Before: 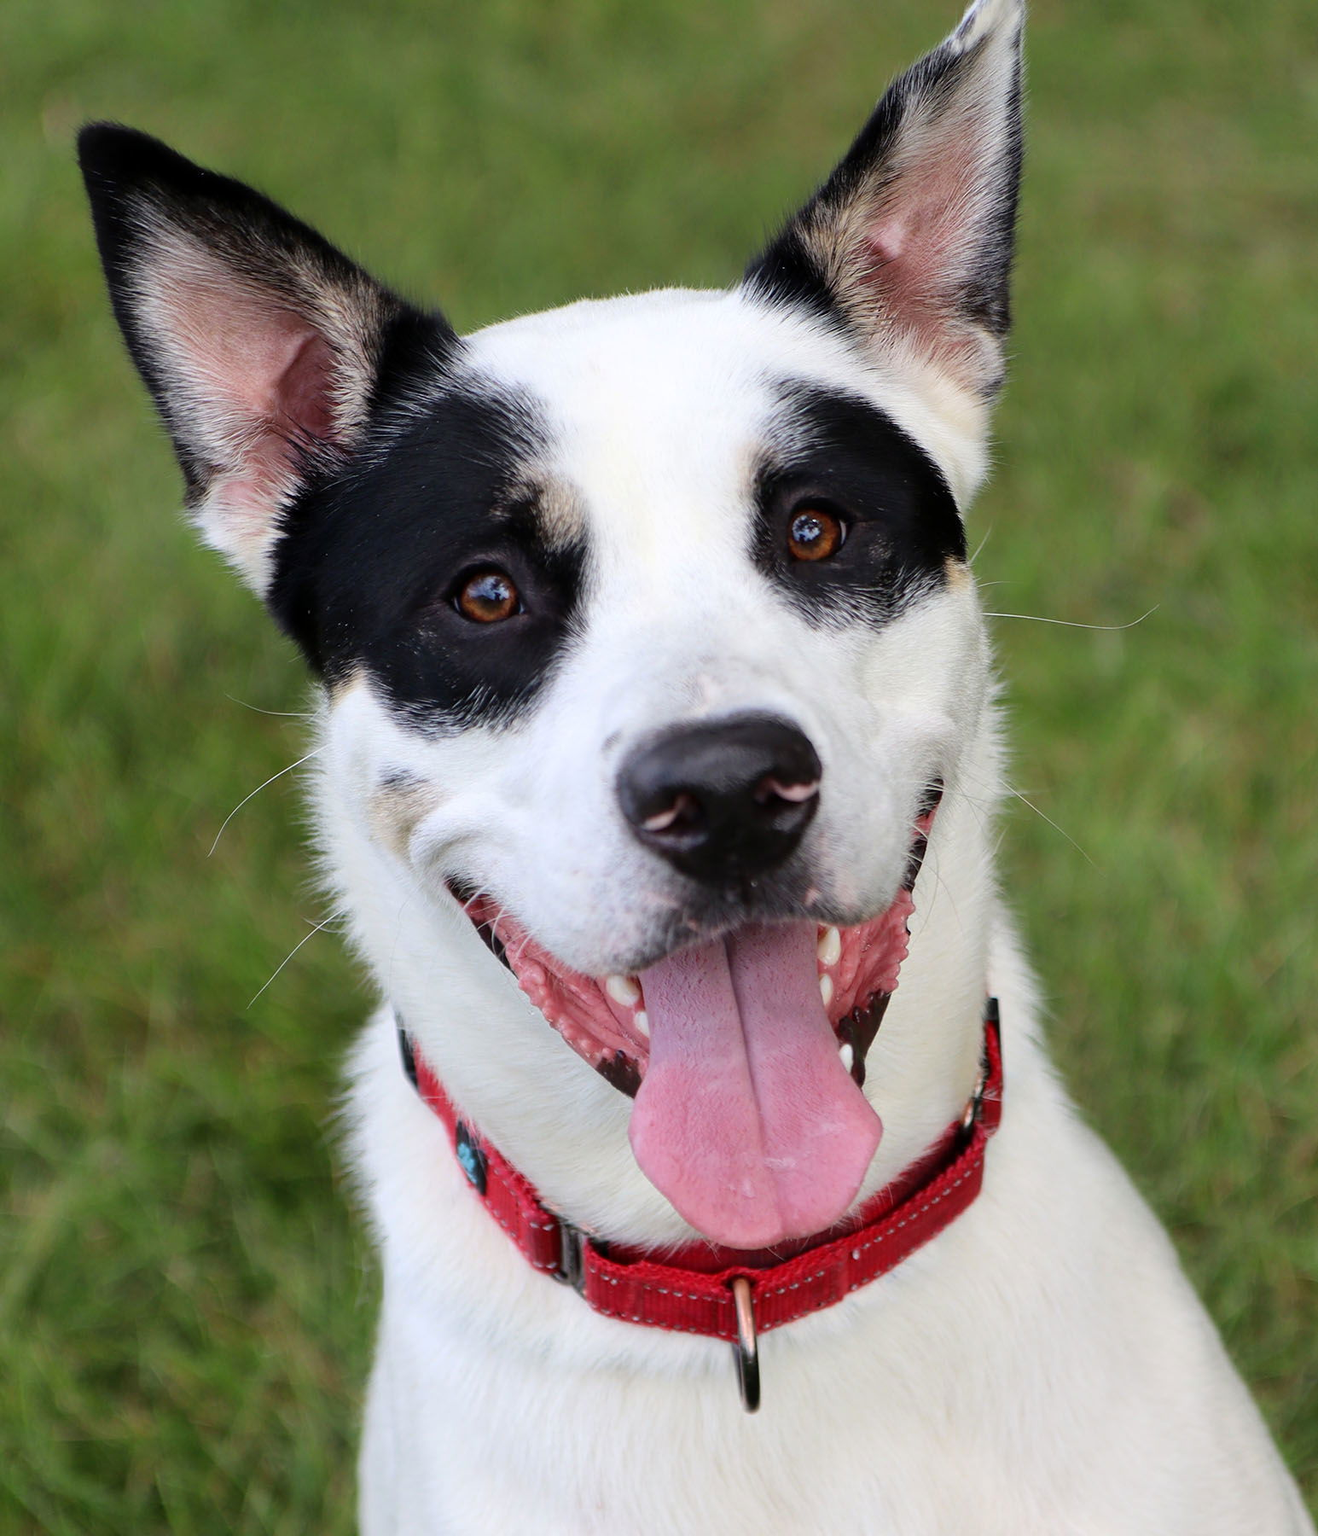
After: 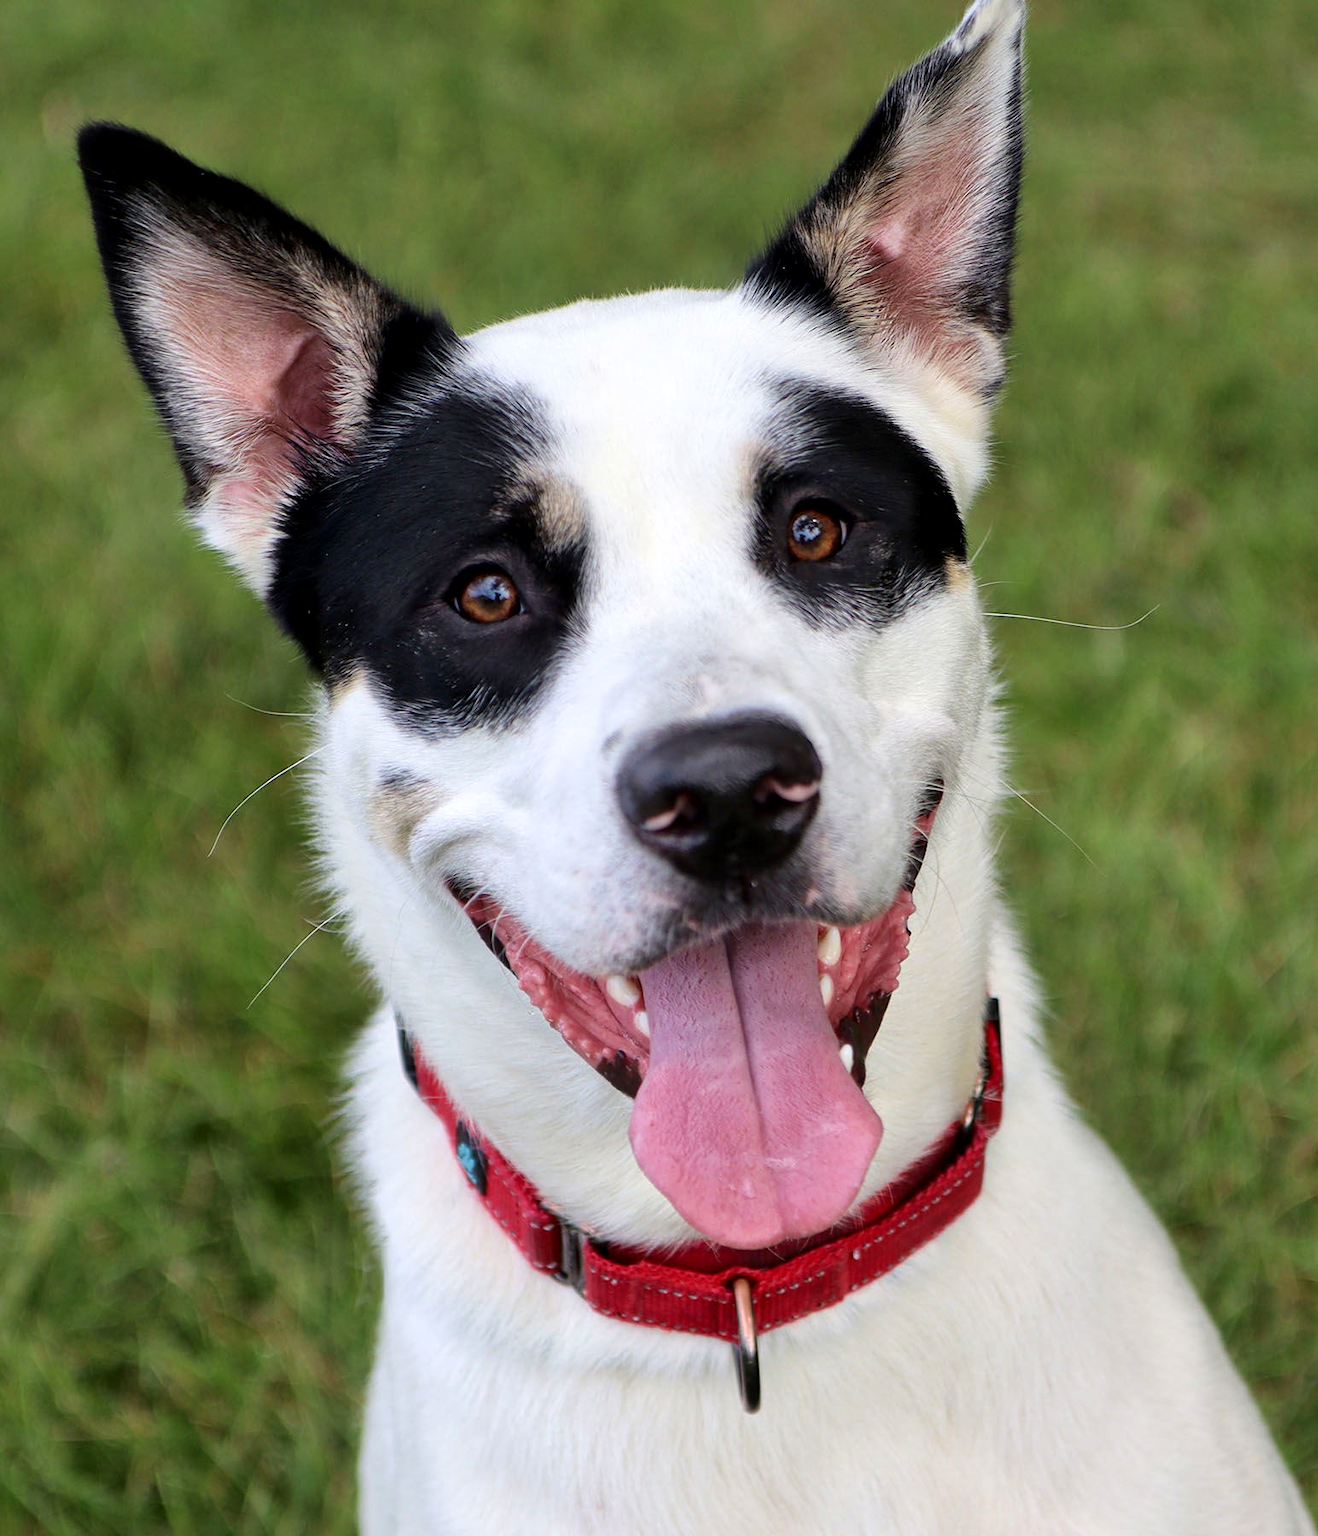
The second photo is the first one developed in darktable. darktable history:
velvia: strength 15%
local contrast: mode bilateral grid, contrast 20, coarseness 50, detail 140%, midtone range 0.2
